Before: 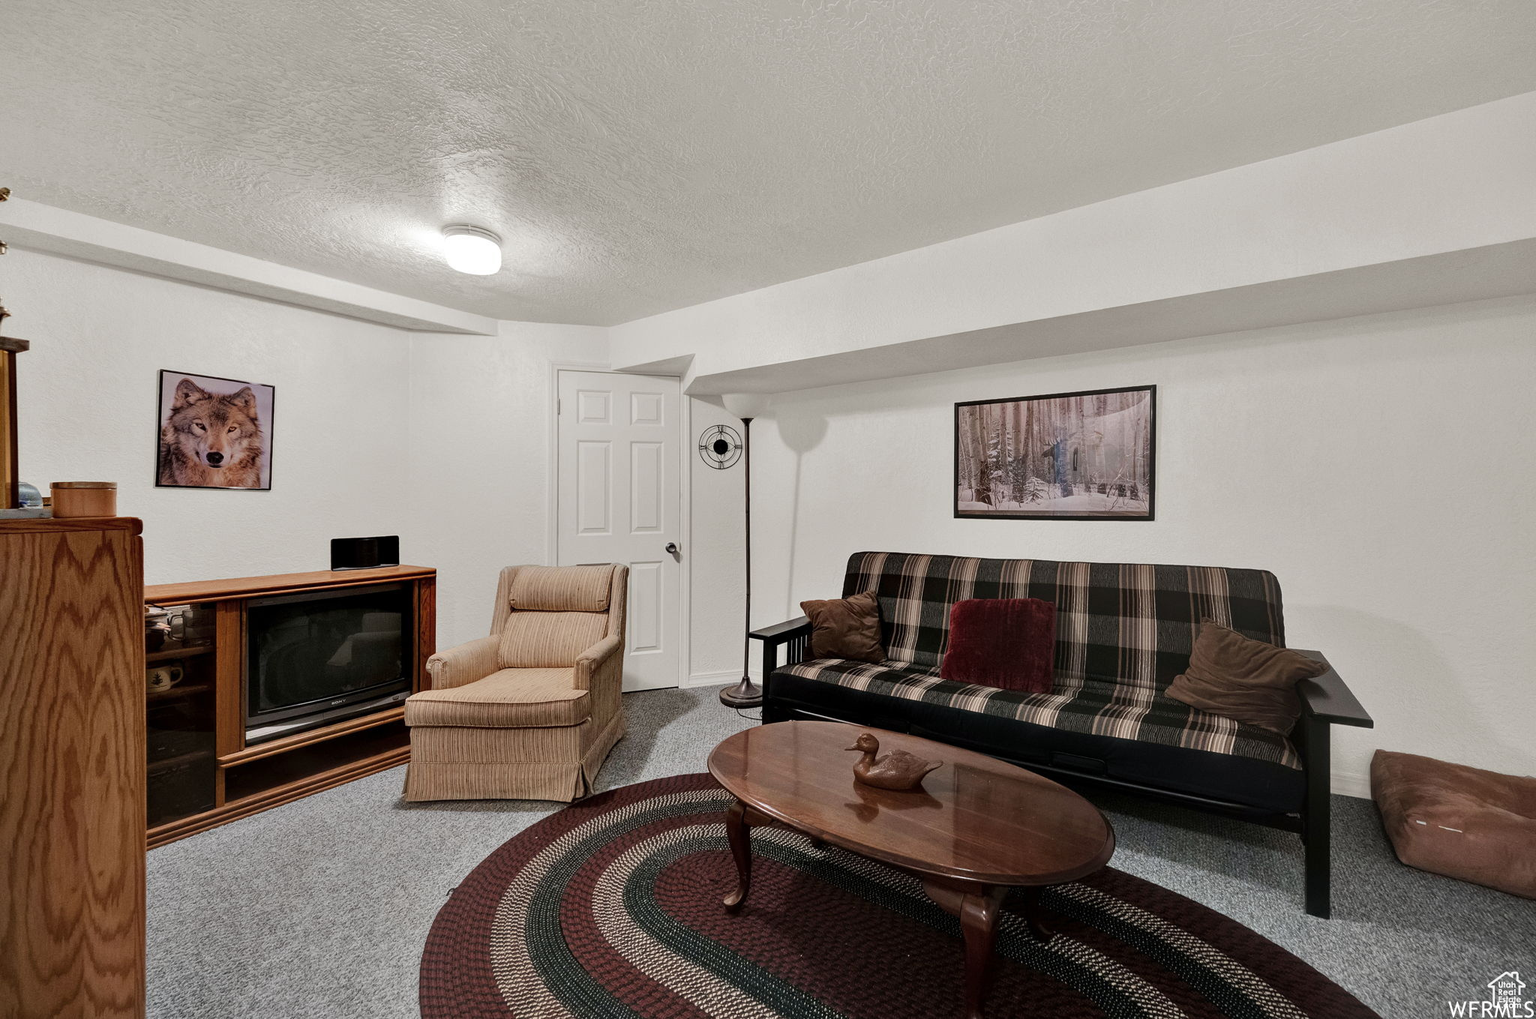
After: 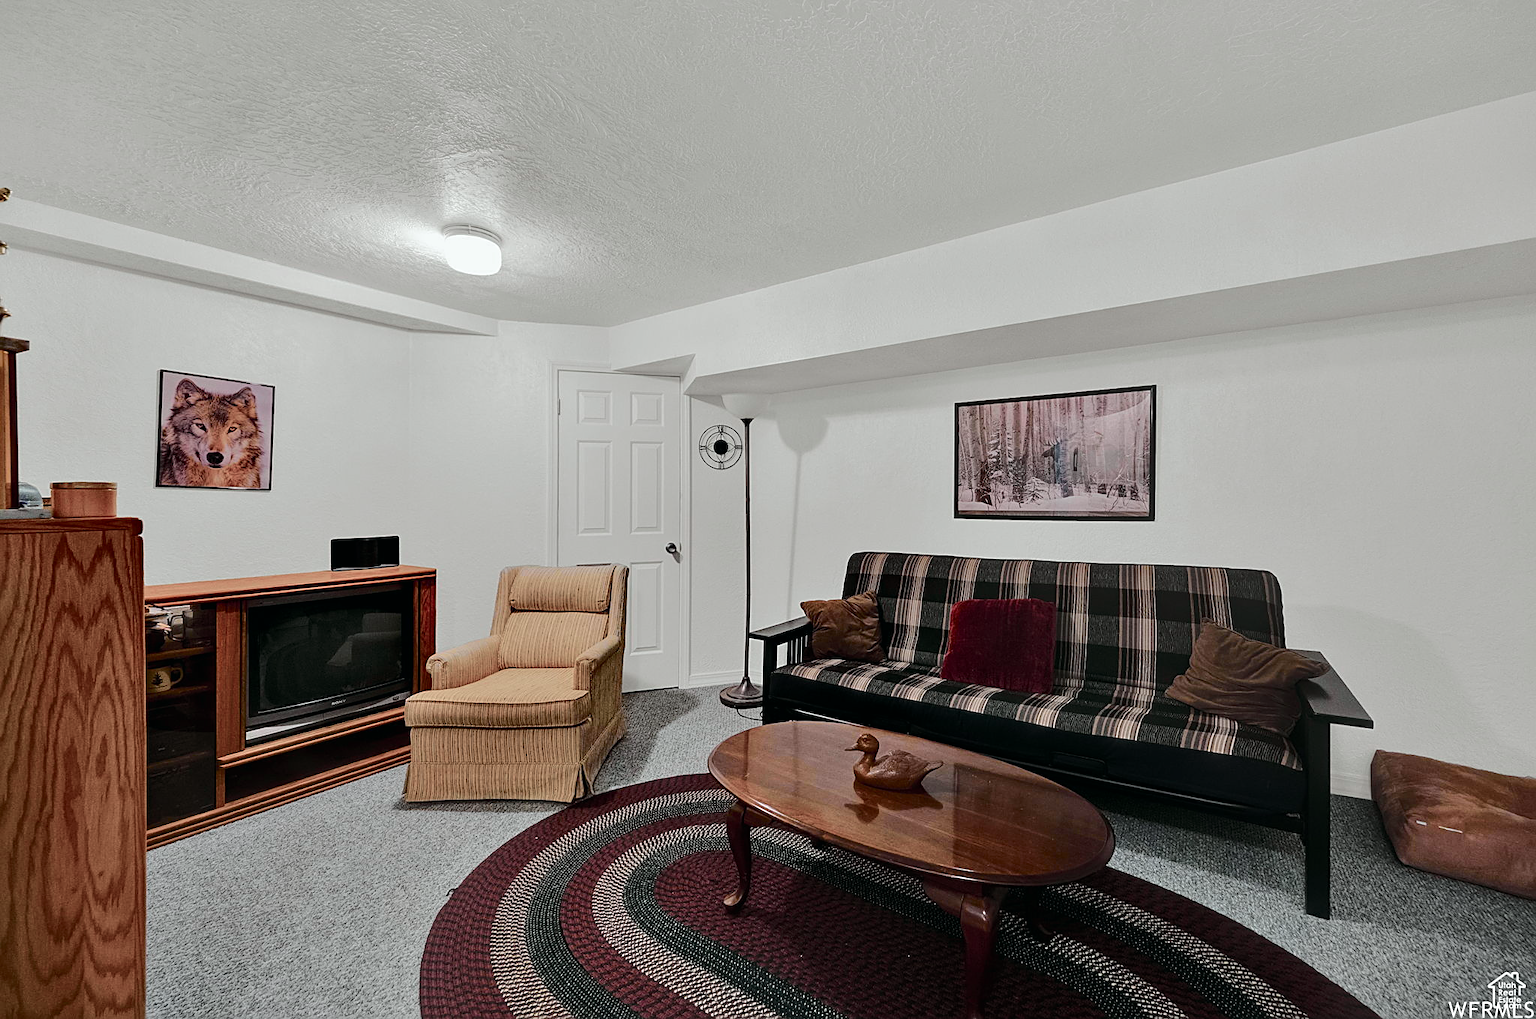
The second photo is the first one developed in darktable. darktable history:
sharpen: on, module defaults
tone curve: curves: ch0 [(0, 0.003) (0.211, 0.174) (0.482, 0.519) (0.843, 0.821) (0.992, 0.971)]; ch1 [(0, 0) (0.276, 0.206) (0.393, 0.364) (0.482, 0.477) (0.506, 0.5) (0.523, 0.523) (0.572, 0.592) (0.635, 0.665) (0.695, 0.759) (1, 1)]; ch2 [(0, 0) (0.438, 0.456) (0.498, 0.497) (0.536, 0.527) (0.562, 0.584) (0.619, 0.602) (0.698, 0.698) (1, 1)], color space Lab, independent channels, preserve colors none
